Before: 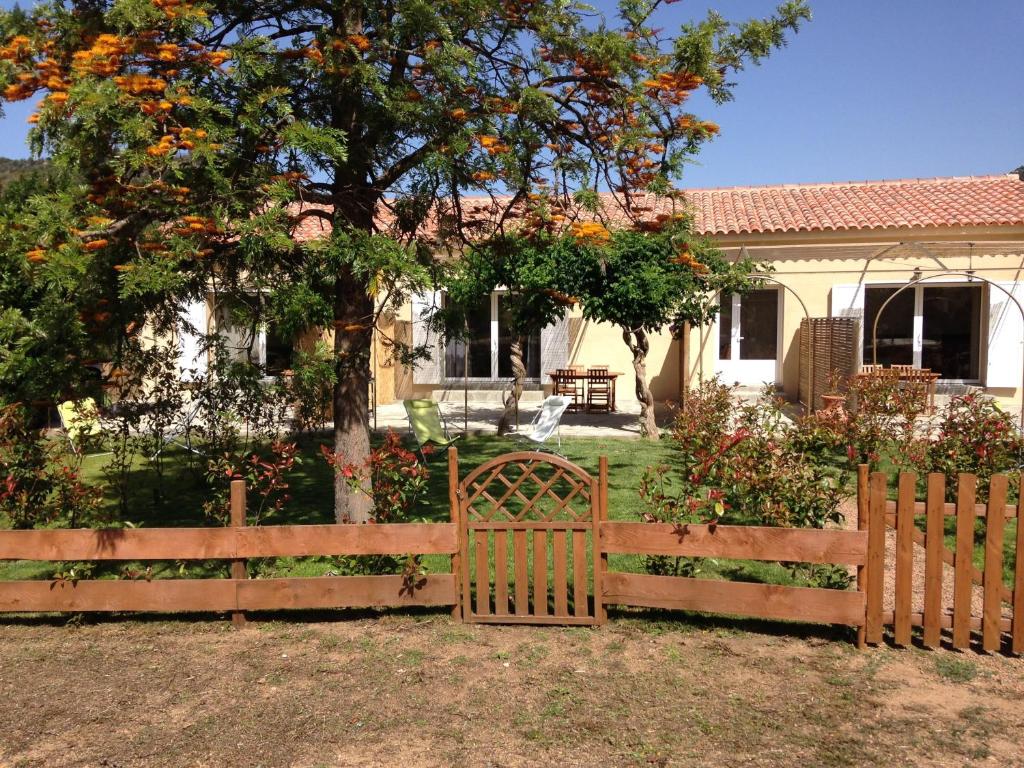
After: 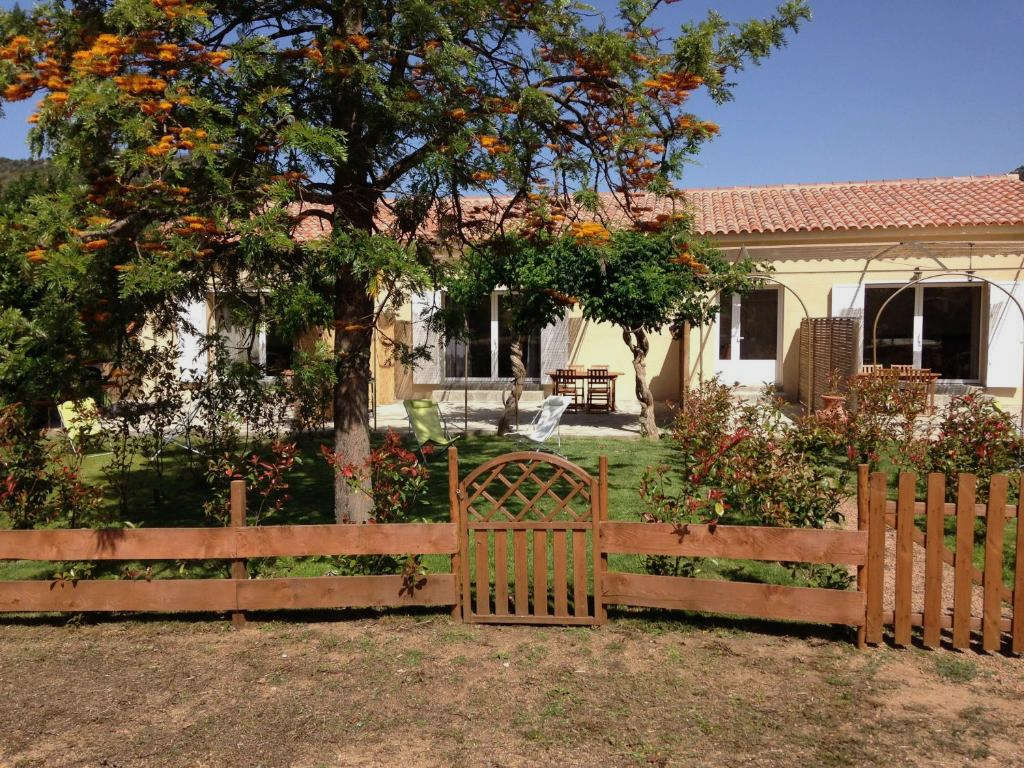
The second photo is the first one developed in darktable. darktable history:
exposure: exposure -0.295 EV, compensate highlight preservation false
